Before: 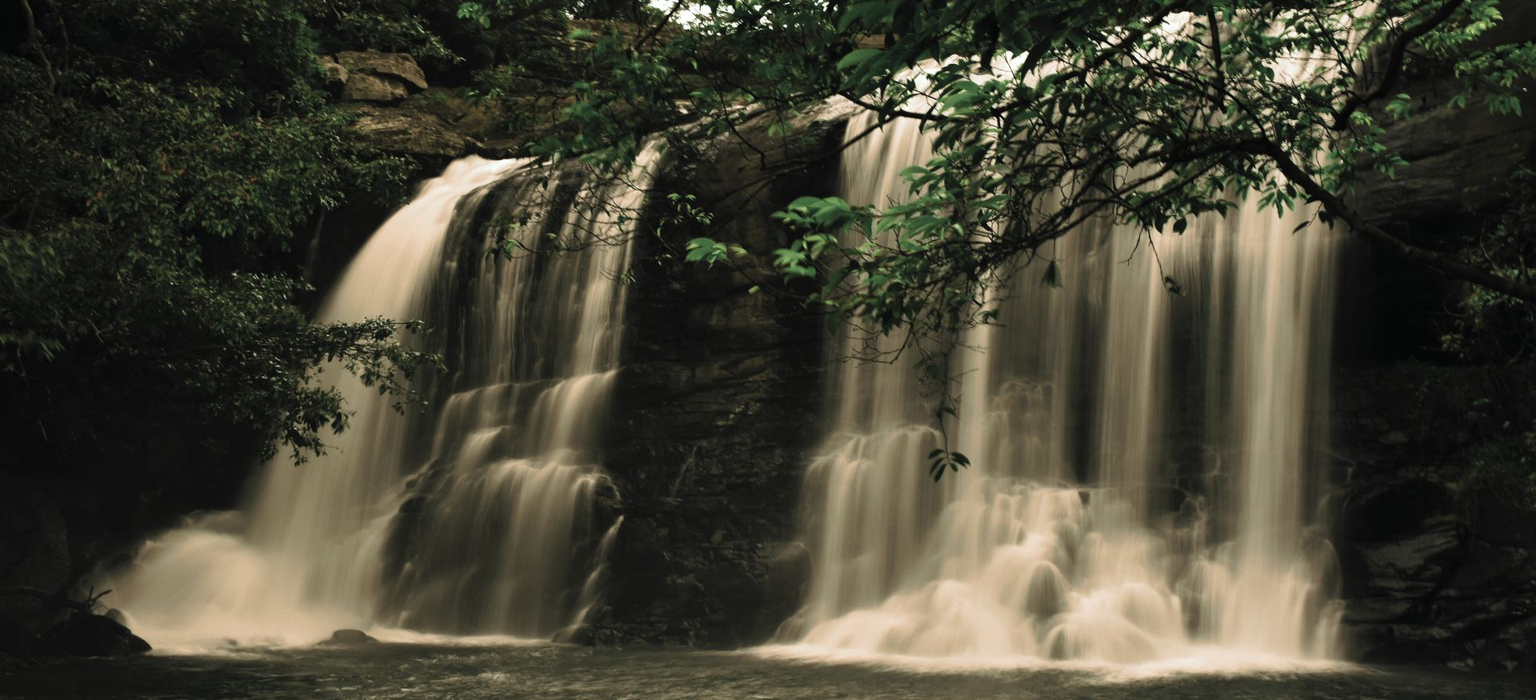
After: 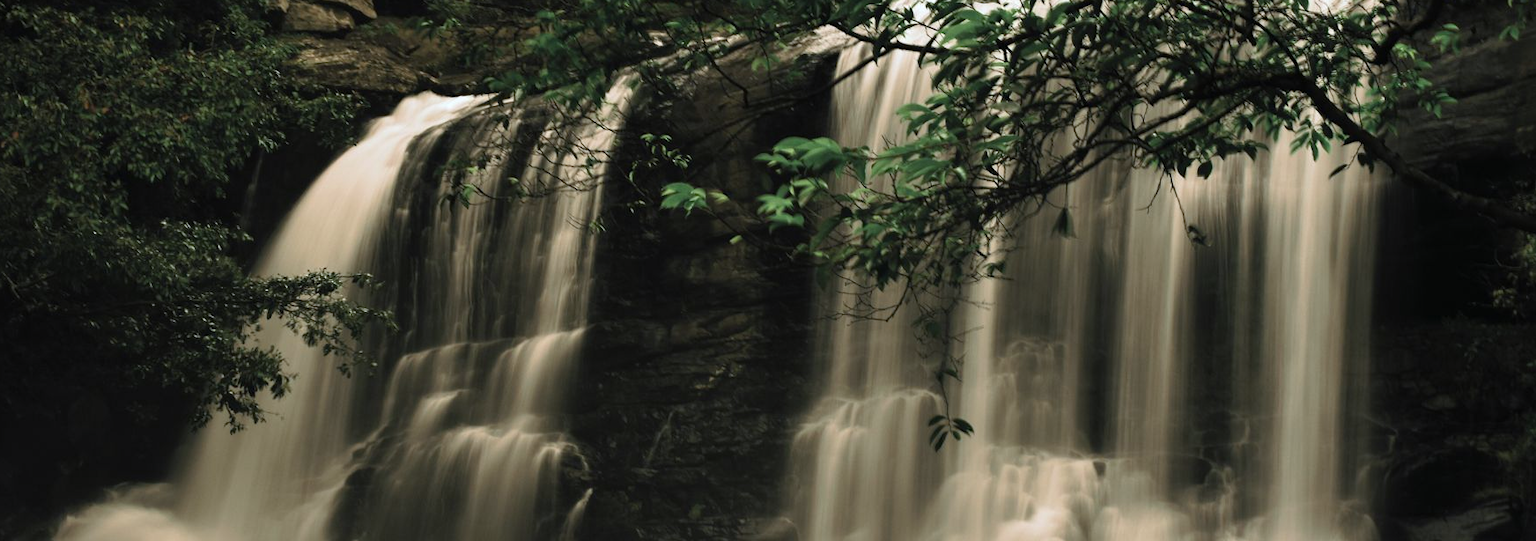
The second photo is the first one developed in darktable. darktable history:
crop: left 5.596%, top 10.314%, right 3.534%, bottom 19.395%
white balance: red 0.976, blue 1.04
